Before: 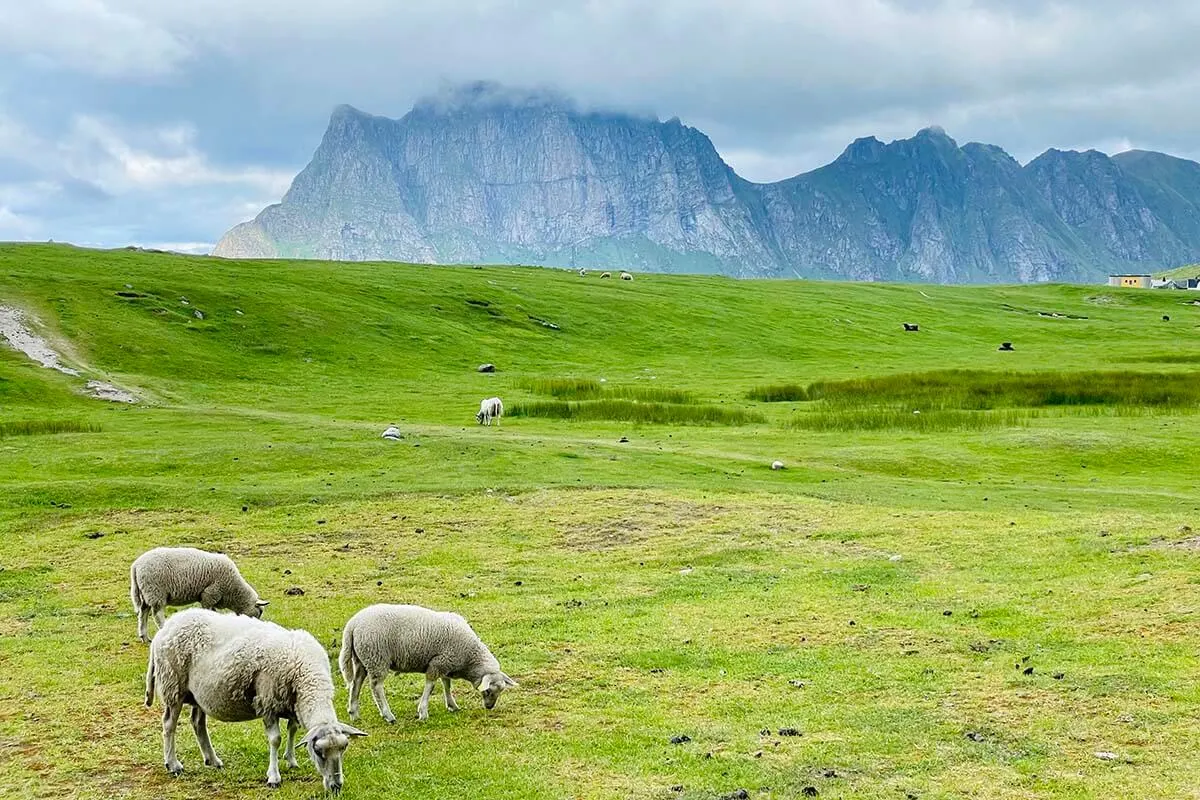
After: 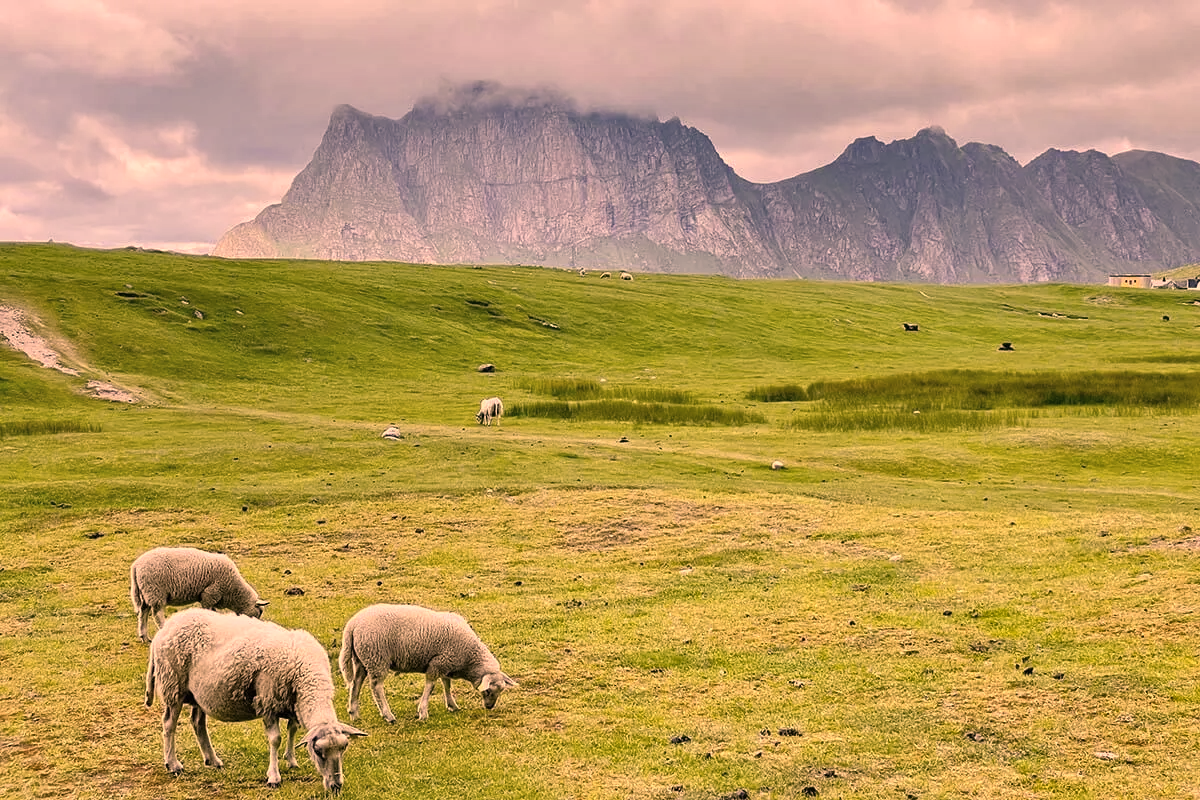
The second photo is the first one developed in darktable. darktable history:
color correction: highlights a* 39.49, highlights b* 39.69, saturation 0.687
shadows and highlights: white point adjustment 0.917, highlights color adjustment 55.84%, soften with gaussian
